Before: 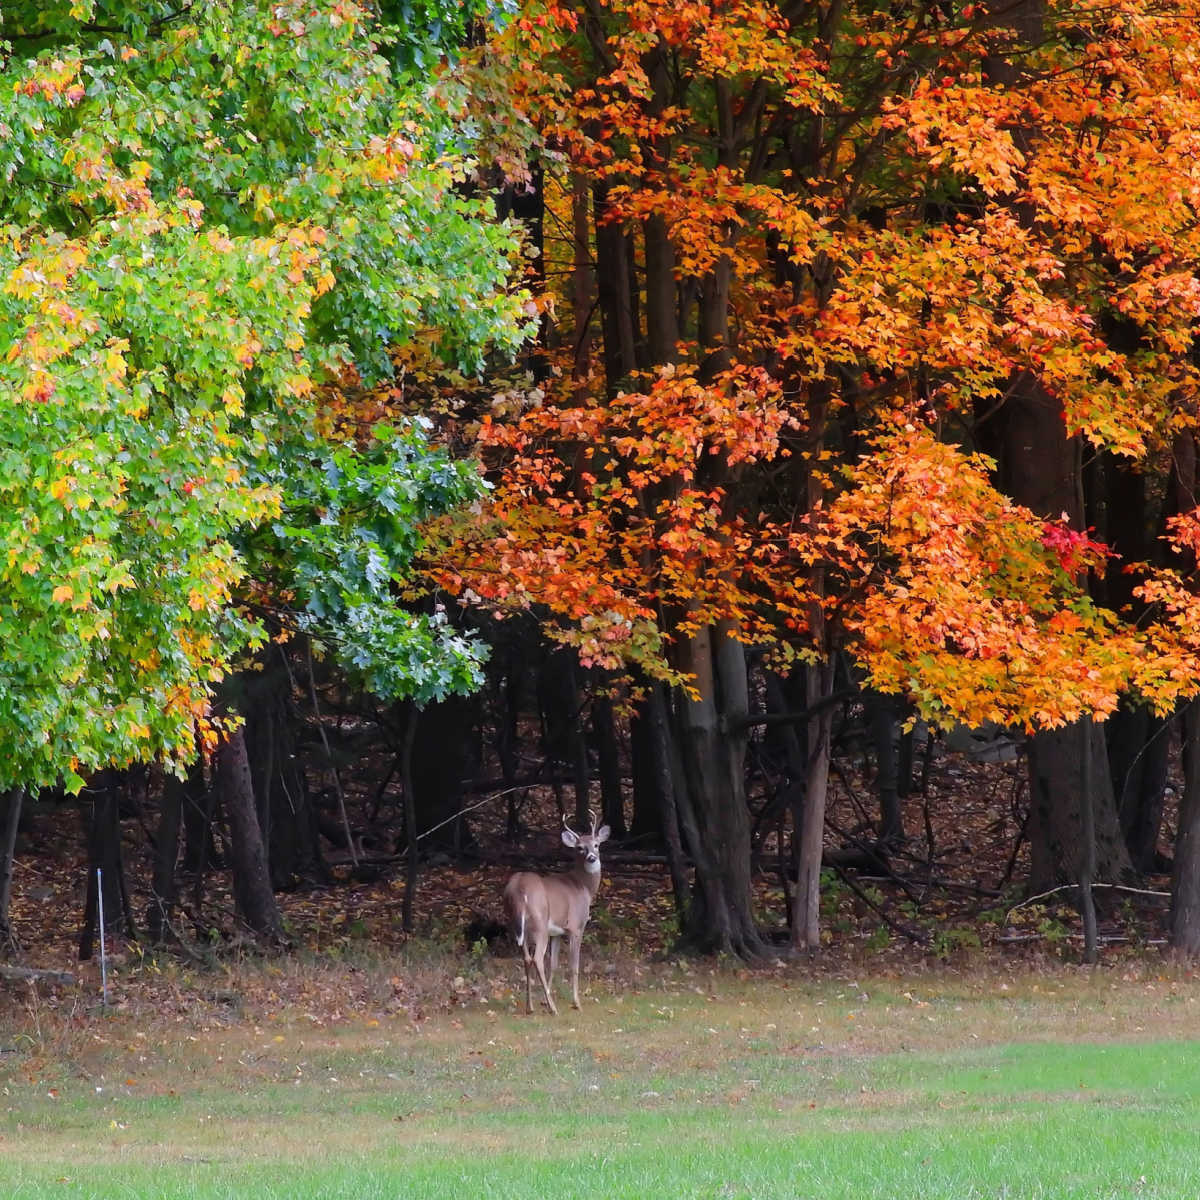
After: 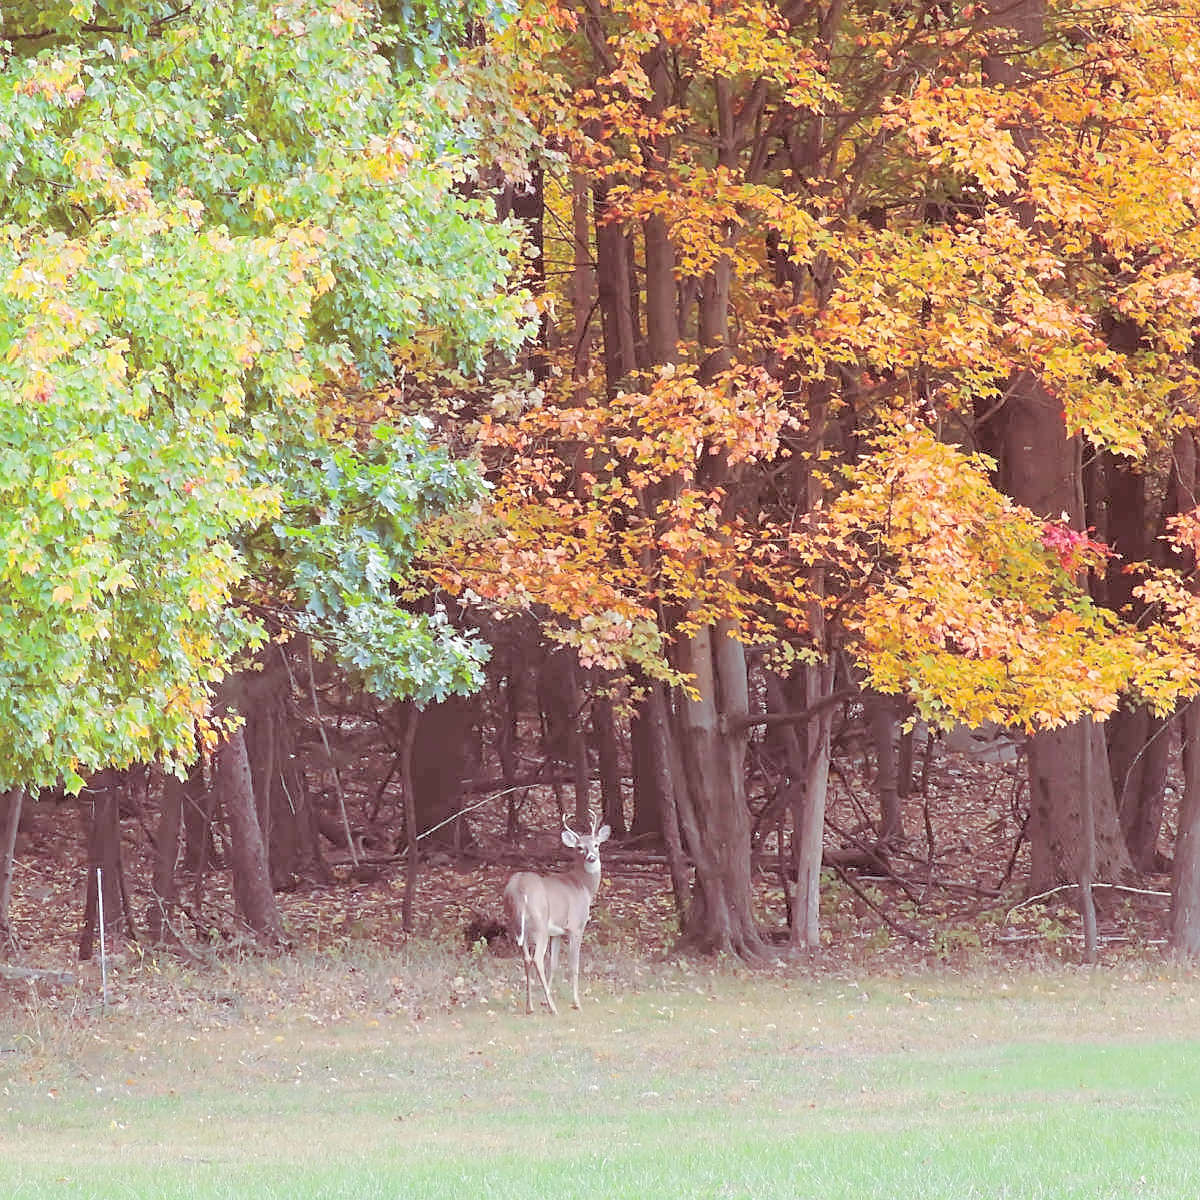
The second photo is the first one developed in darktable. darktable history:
sharpen: on, module defaults
split-toning: shadows › hue 360°
